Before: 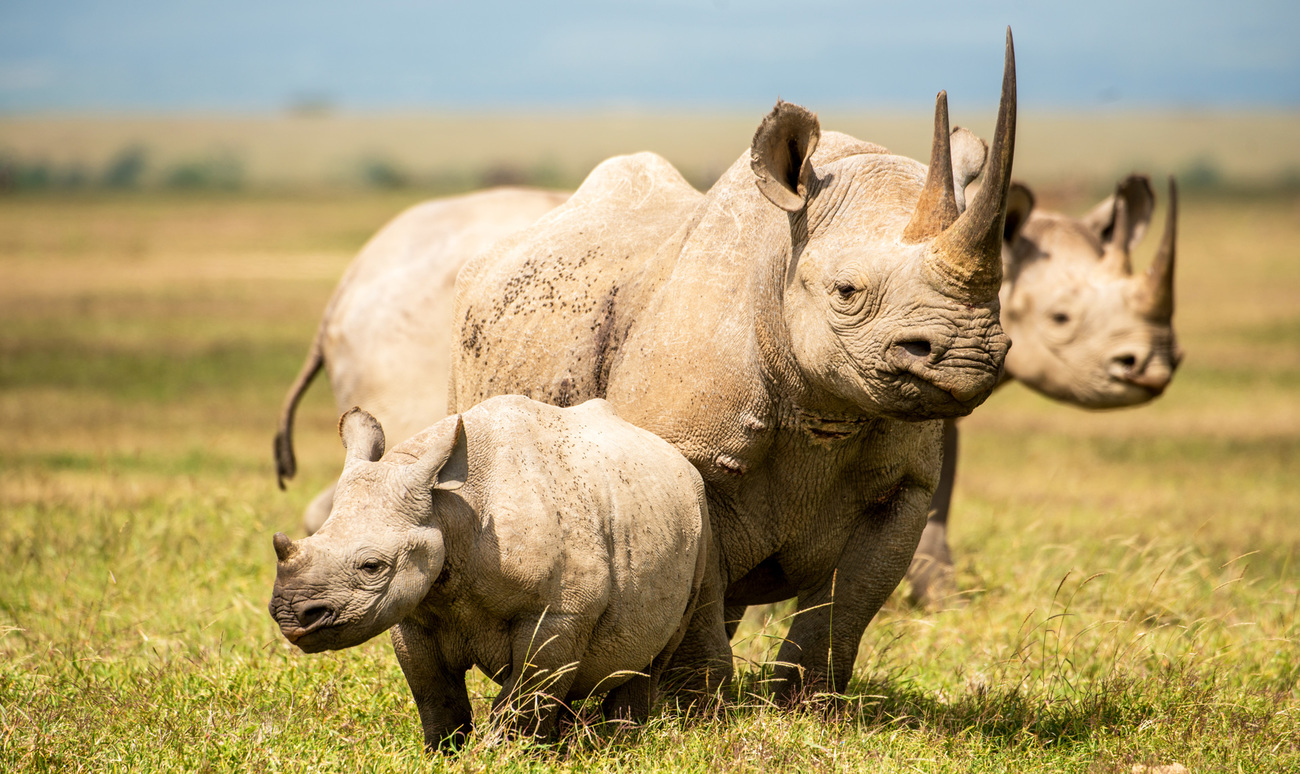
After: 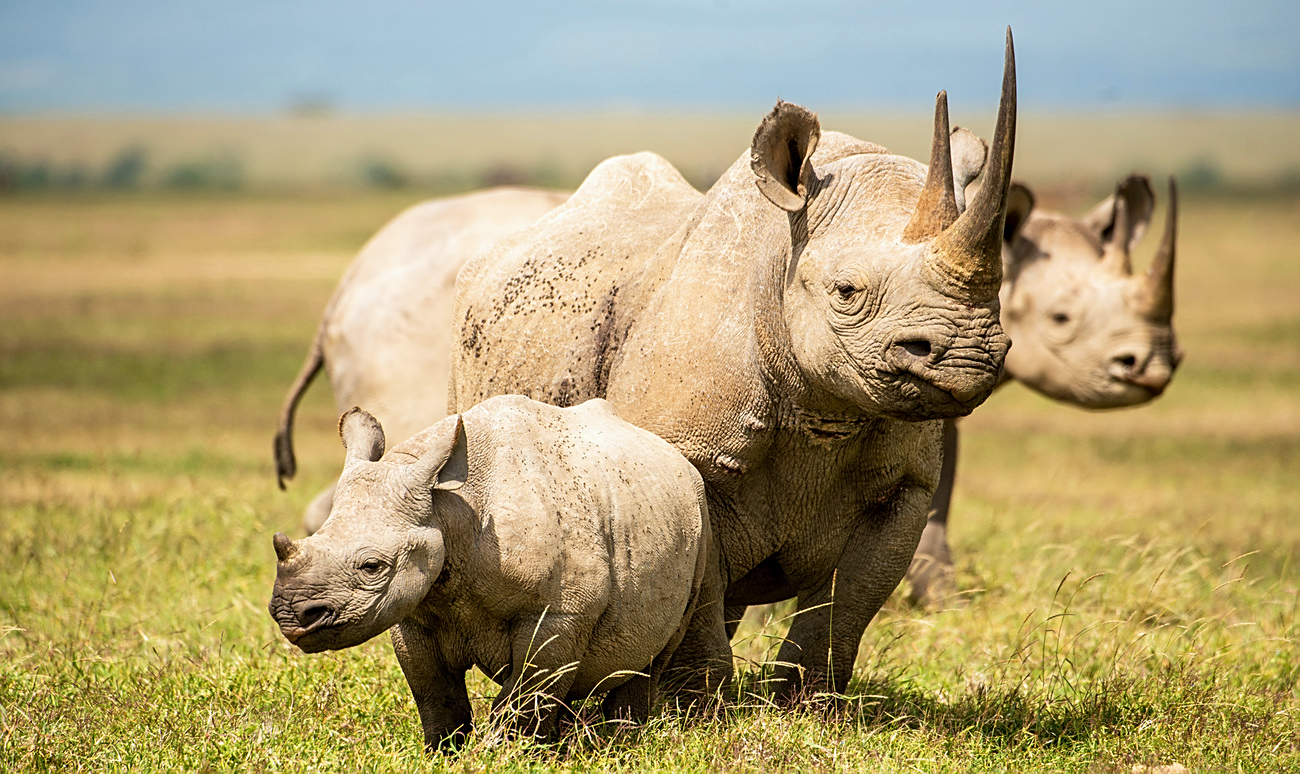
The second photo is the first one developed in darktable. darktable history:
white balance: red 0.986, blue 1.01
sharpen: on, module defaults
